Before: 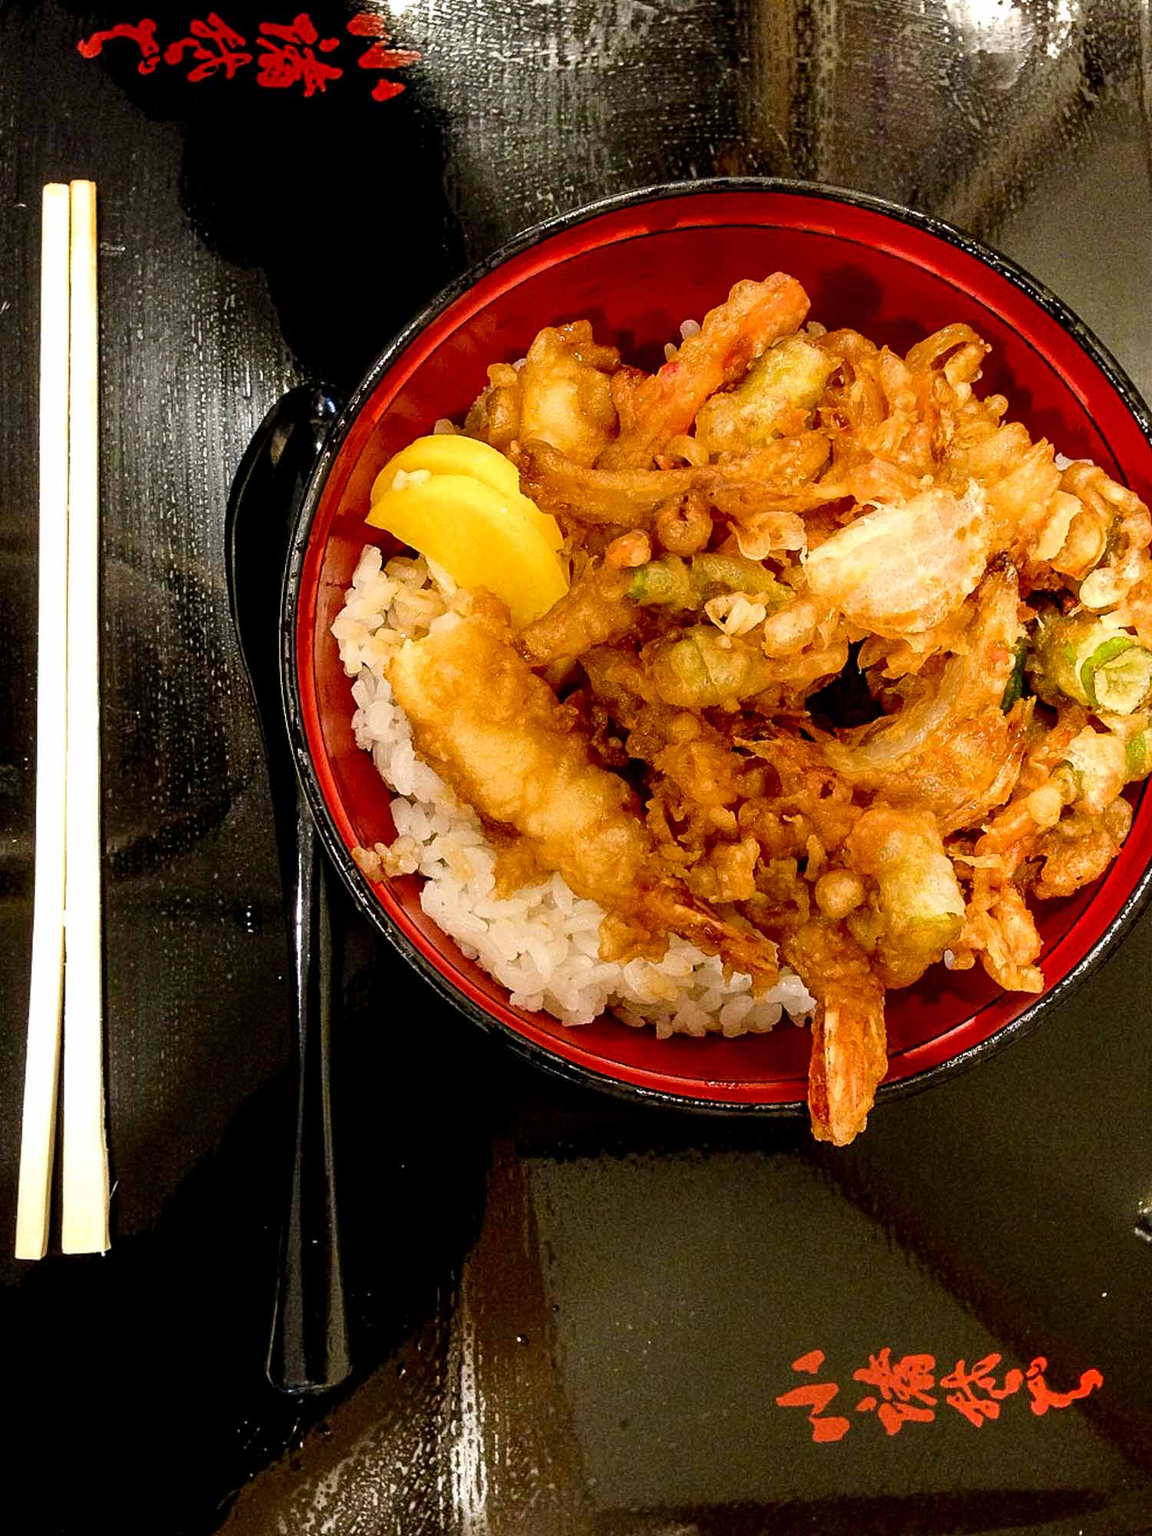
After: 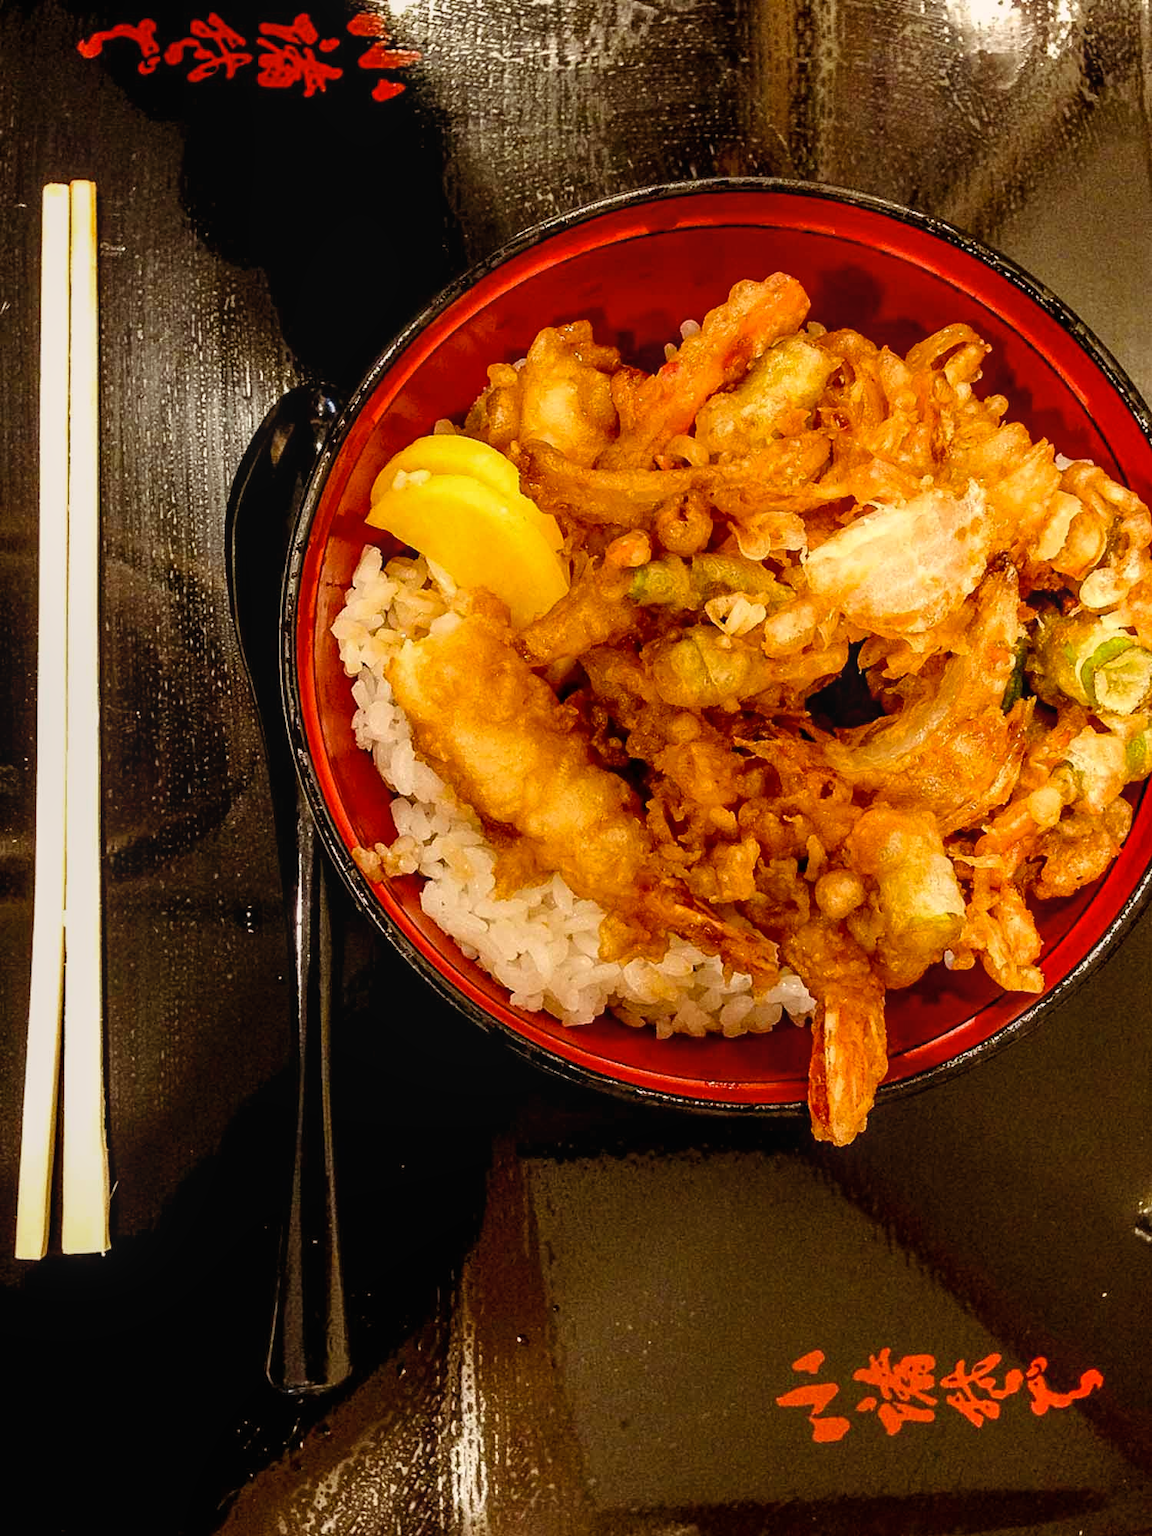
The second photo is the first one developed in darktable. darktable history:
local contrast: detail 110%
bloom: size 9%, threshold 100%, strength 7%
color balance rgb: shadows lift › chroma 4.41%, shadows lift › hue 27°, power › chroma 2.5%, power › hue 70°, highlights gain › chroma 1%, highlights gain › hue 27°, saturation formula JzAzBz (2021)
